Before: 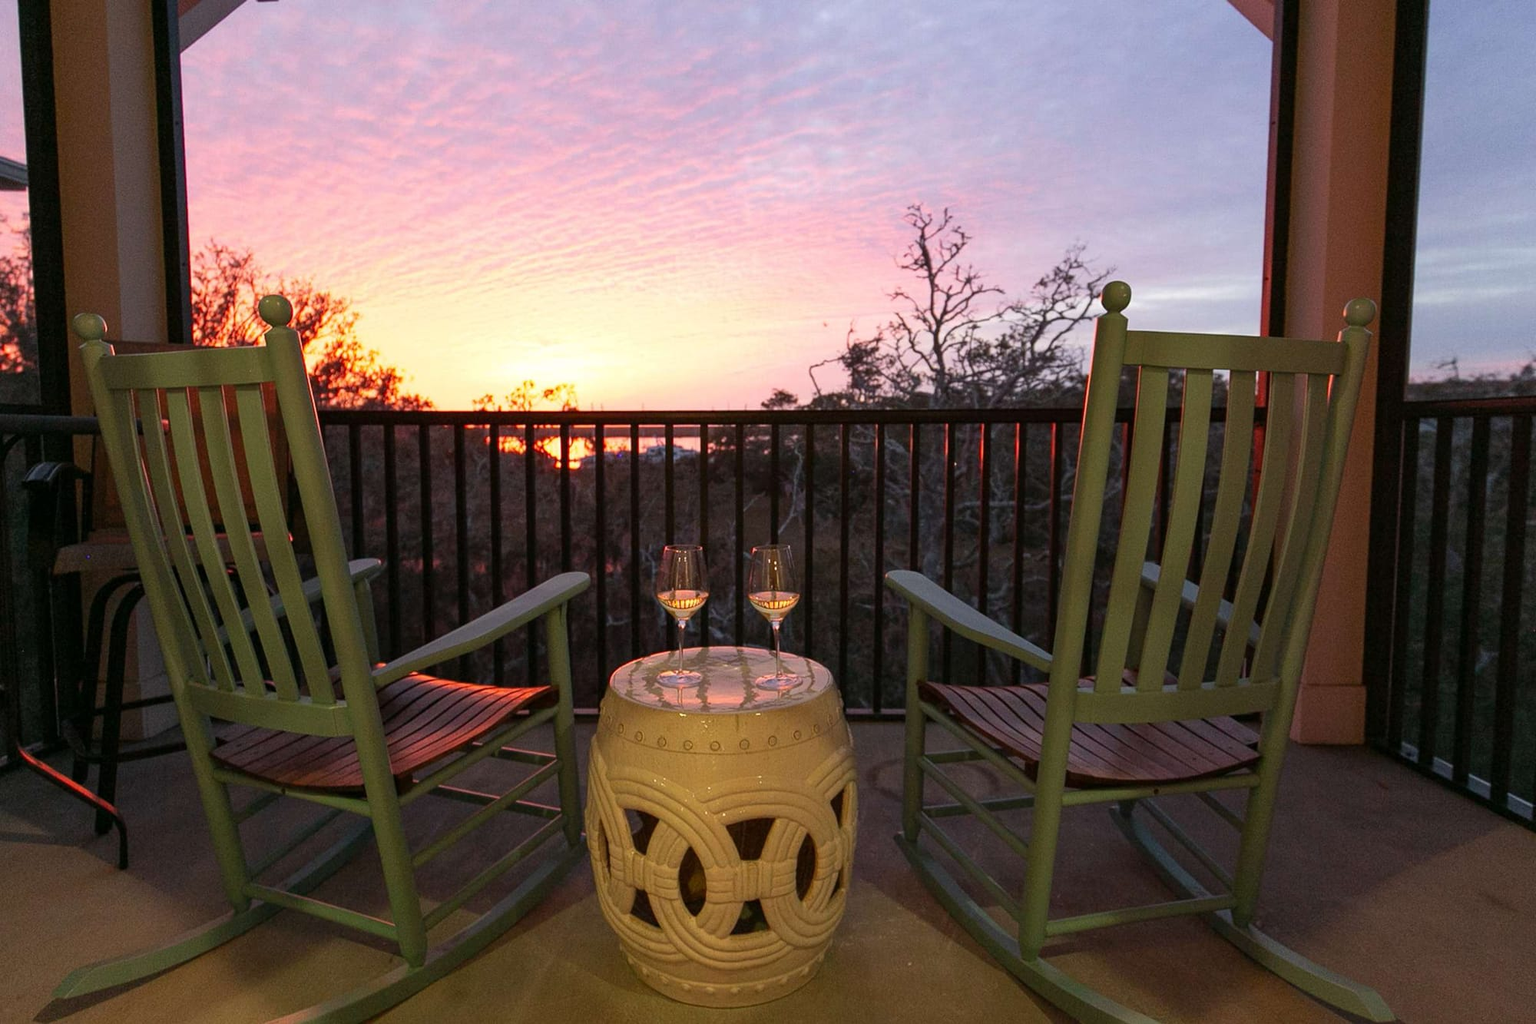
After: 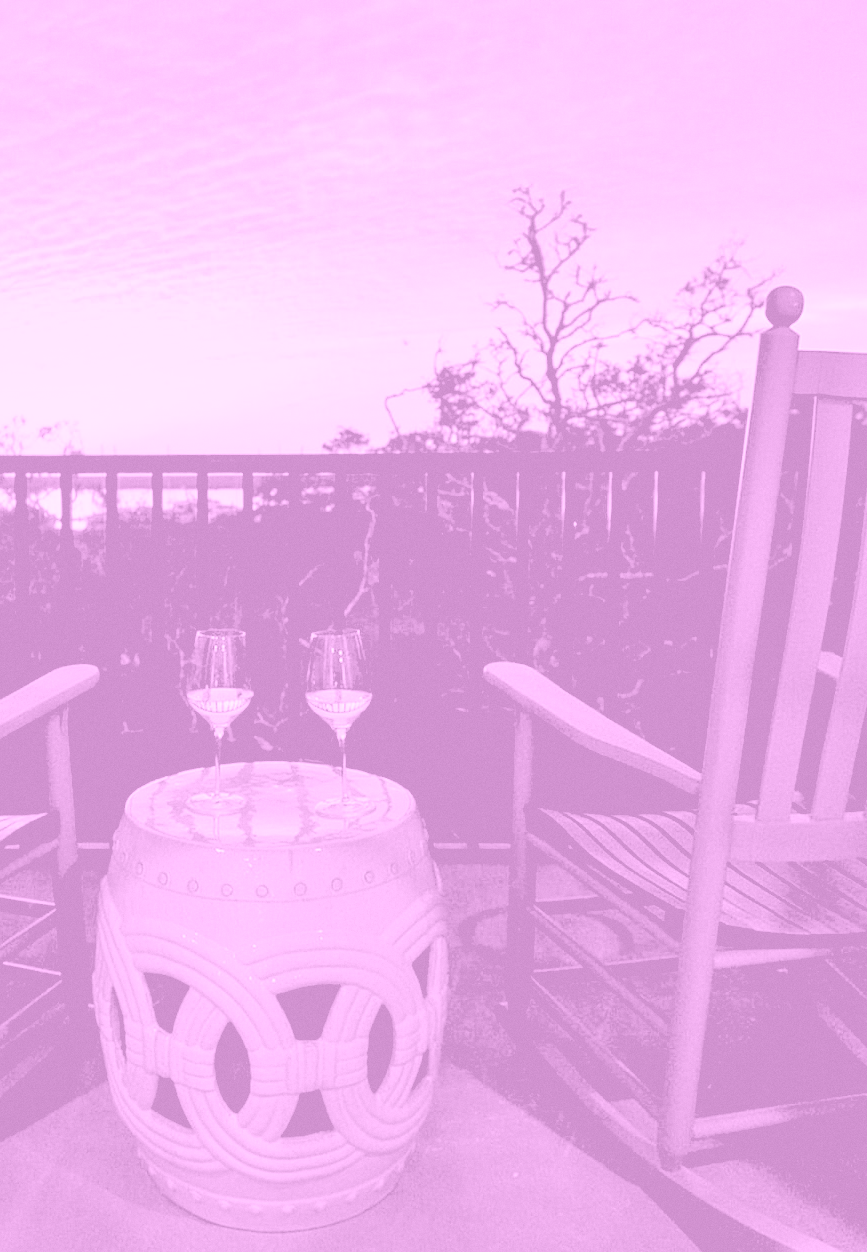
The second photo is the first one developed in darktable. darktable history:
grain: coarseness 0.09 ISO, strength 10%
shadows and highlights: shadows 30.63, highlights -63.22, shadows color adjustment 98%, highlights color adjustment 58.61%, soften with gaussian
rgb levels: levels [[0.029, 0.461, 0.922], [0, 0.5, 1], [0, 0.5, 1]]
white balance: red 1.004, blue 1.096
colorize: hue 331.2°, saturation 75%, source mix 30.28%, lightness 70.52%, version 1
crop: left 33.452%, top 6.025%, right 23.155%
contrast equalizer: octaves 7, y [[0.6 ×6], [0.55 ×6], [0 ×6], [0 ×6], [0 ×6]], mix 0.35
